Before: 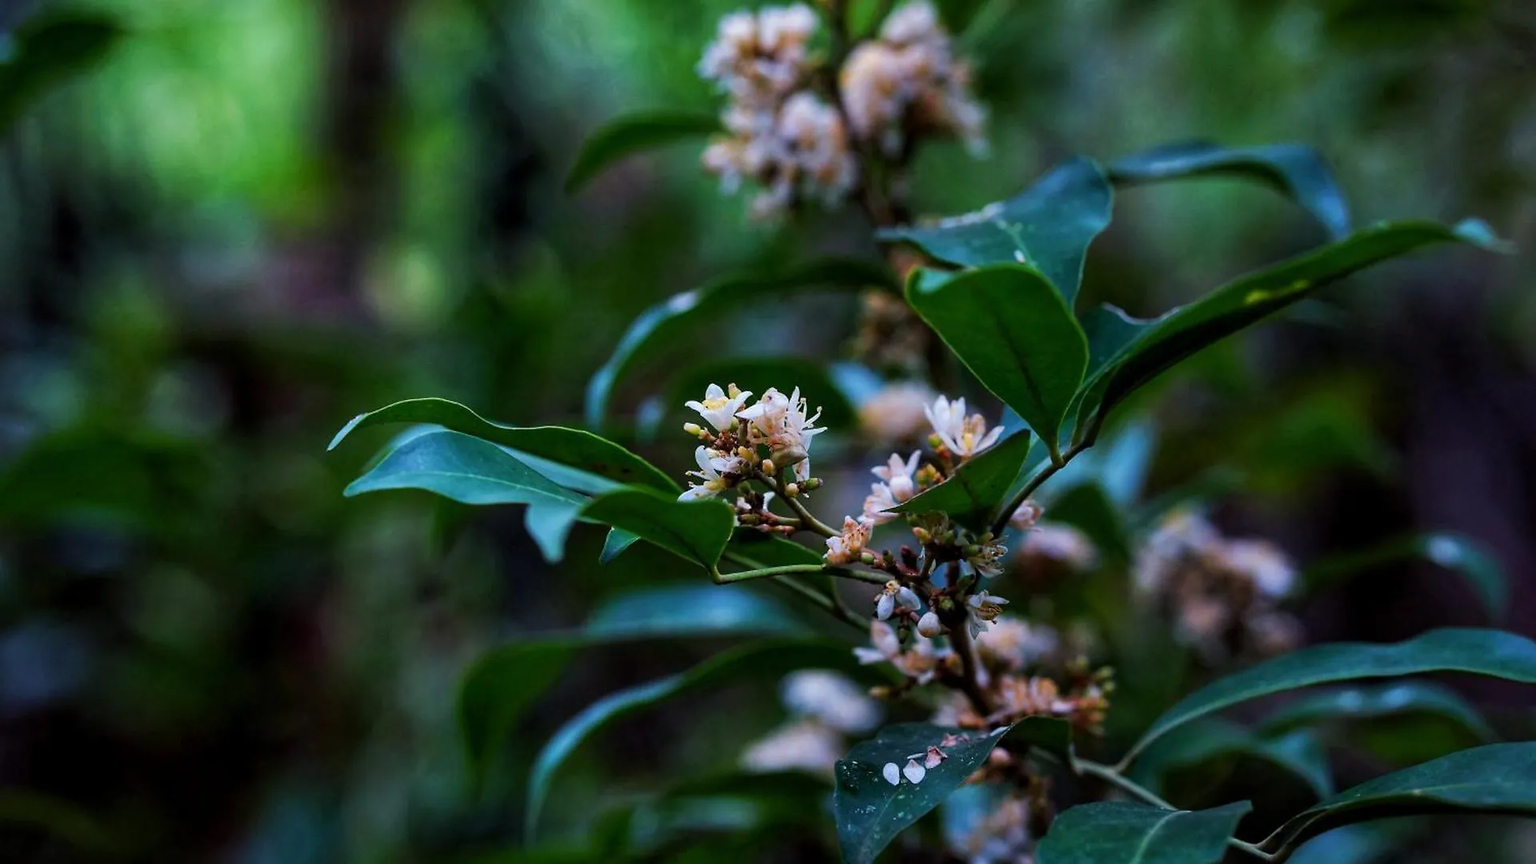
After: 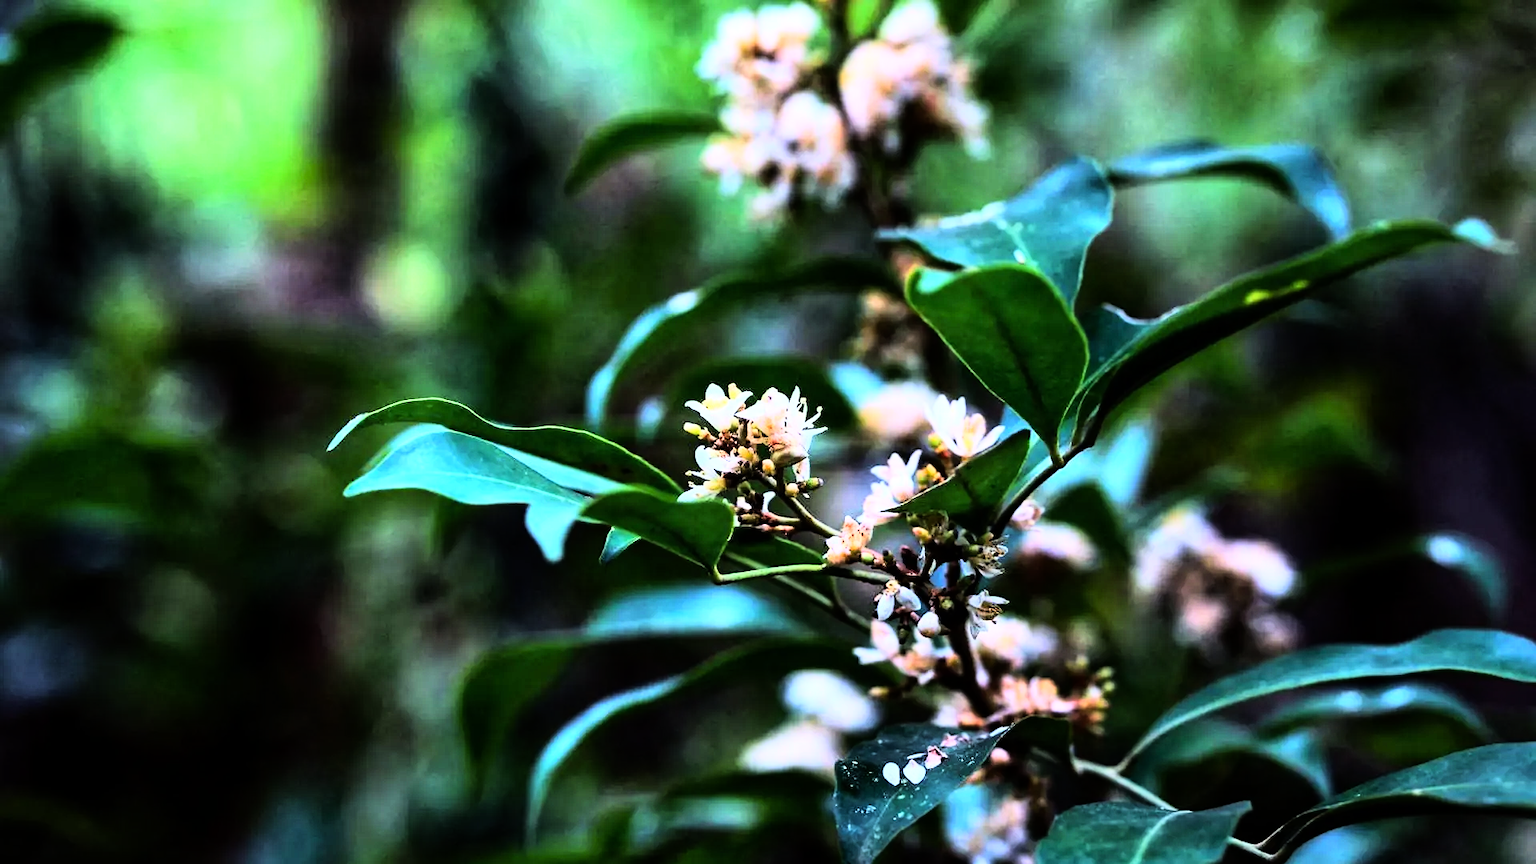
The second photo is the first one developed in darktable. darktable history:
exposure: exposure 0.669 EV, compensate highlight preservation false
rgb curve: curves: ch0 [(0, 0) (0.21, 0.15) (0.24, 0.21) (0.5, 0.75) (0.75, 0.96) (0.89, 0.99) (1, 1)]; ch1 [(0, 0.02) (0.21, 0.13) (0.25, 0.2) (0.5, 0.67) (0.75, 0.9) (0.89, 0.97) (1, 1)]; ch2 [(0, 0.02) (0.21, 0.13) (0.25, 0.2) (0.5, 0.67) (0.75, 0.9) (0.89, 0.97) (1, 1)], compensate middle gray true
